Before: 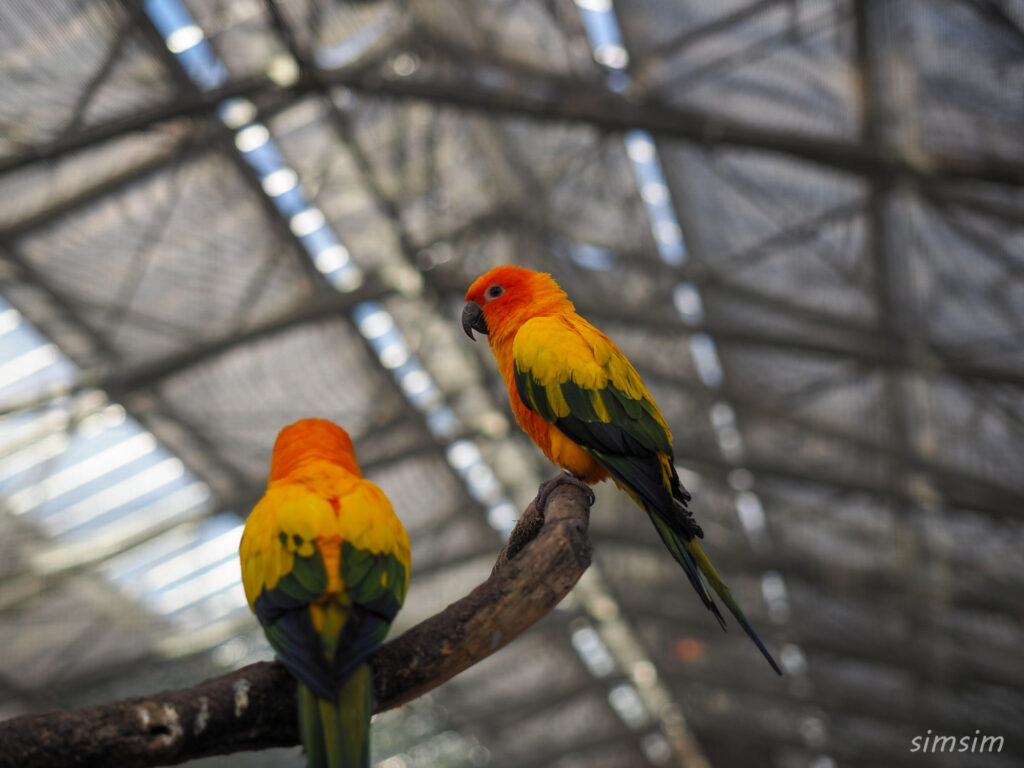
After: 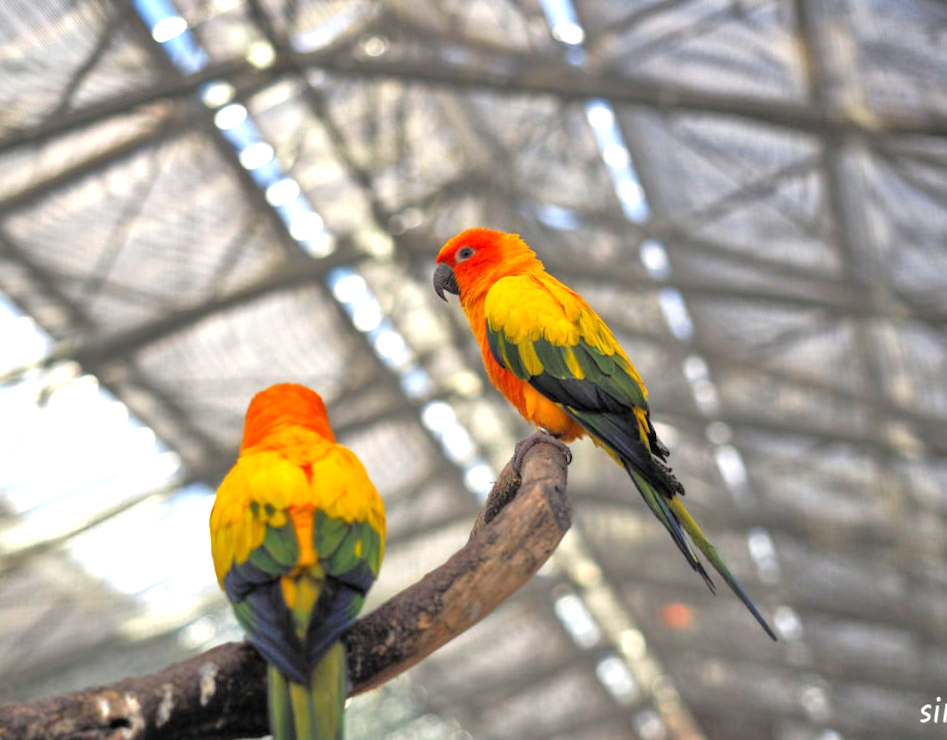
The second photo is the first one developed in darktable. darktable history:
rotate and perspective: rotation -1.68°, lens shift (vertical) -0.146, crop left 0.049, crop right 0.912, crop top 0.032, crop bottom 0.96
exposure: black level correction 0, exposure 1.1 EV, compensate exposure bias true, compensate highlight preservation false
shadows and highlights: shadows 37.27, highlights -28.18, soften with gaussian
tone equalizer: -7 EV 0.15 EV, -6 EV 0.6 EV, -5 EV 1.15 EV, -4 EV 1.33 EV, -3 EV 1.15 EV, -2 EV 0.6 EV, -1 EV 0.15 EV, mask exposure compensation -0.5 EV
